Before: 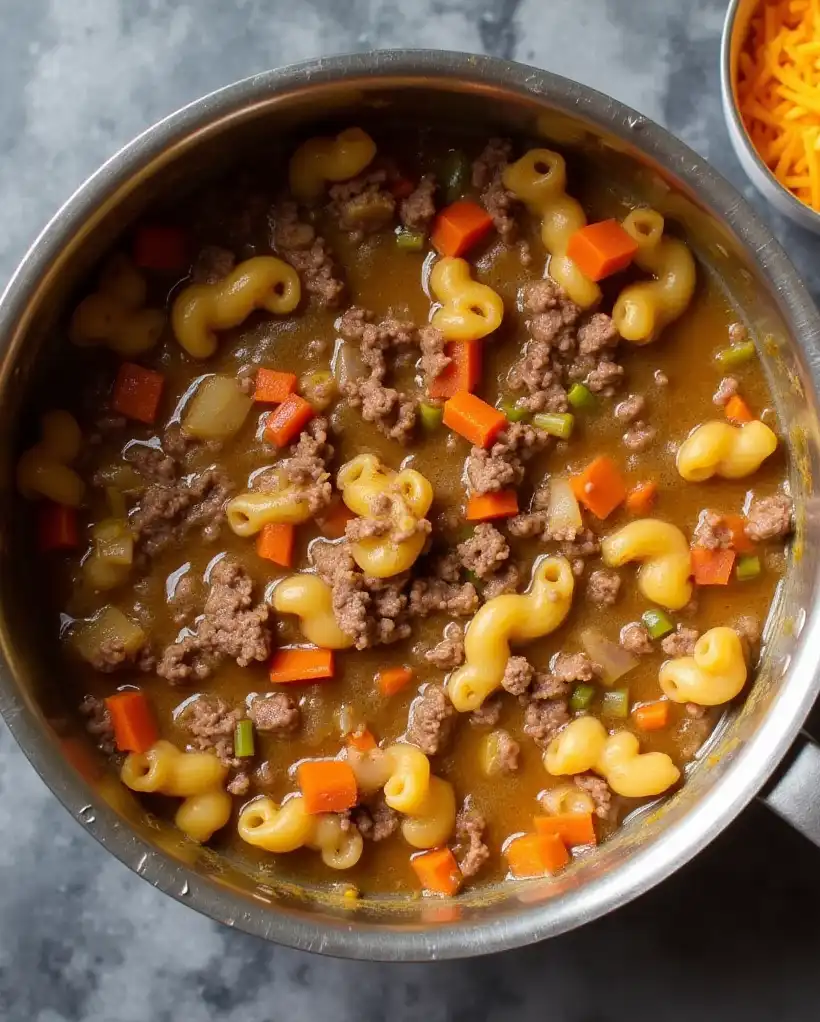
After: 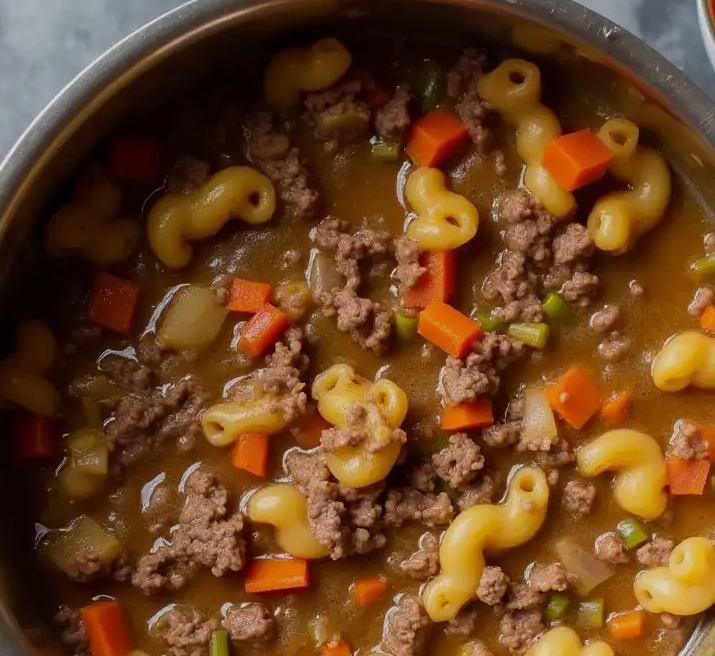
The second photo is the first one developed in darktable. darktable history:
crop: left 3.075%, top 8.867%, right 9.648%, bottom 26.909%
exposure: exposure -0.416 EV, compensate highlight preservation false
